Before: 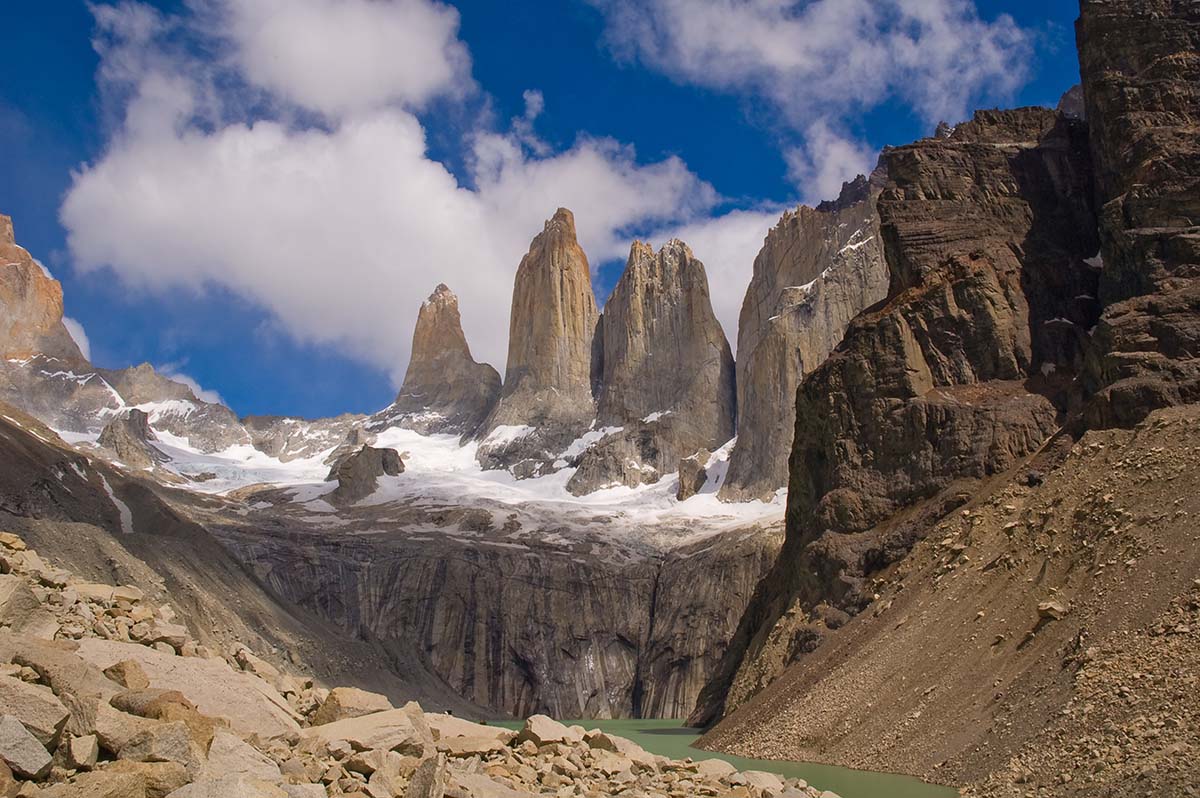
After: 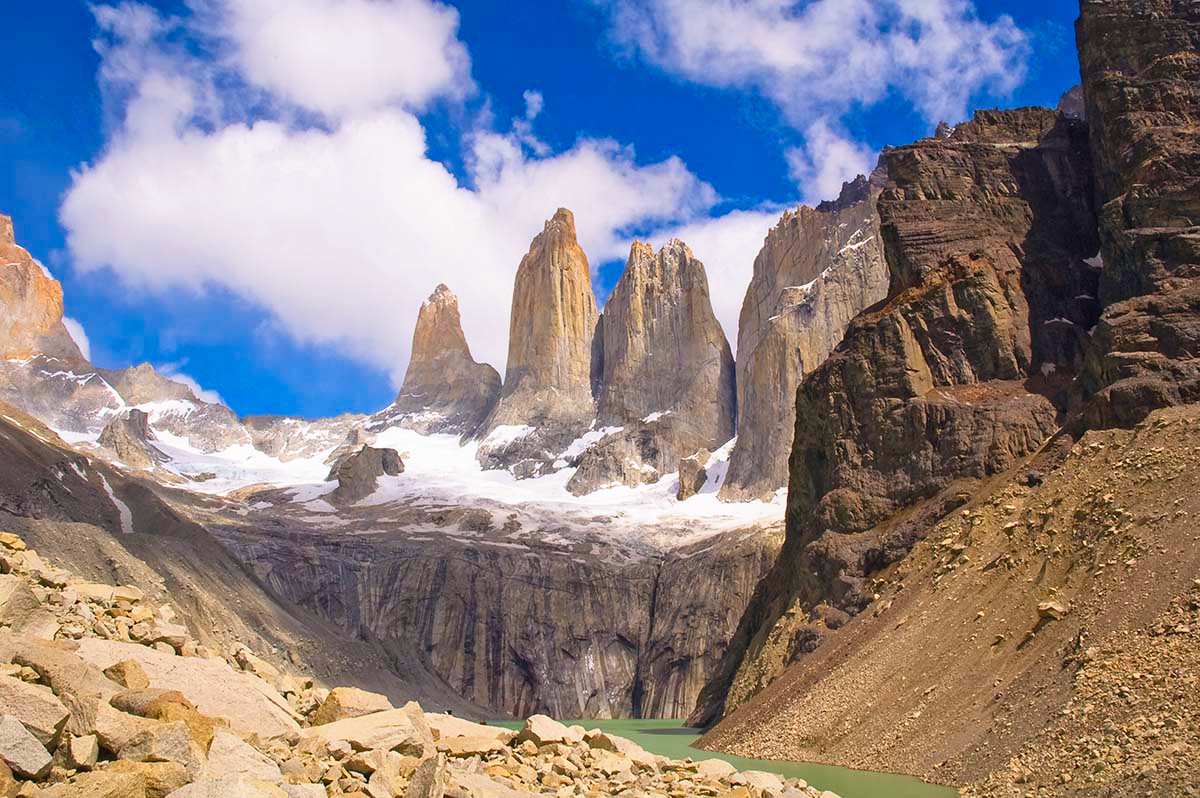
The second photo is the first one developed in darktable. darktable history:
base curve: curves: ch0 [(0, 0) (0.557, 0.834) (1, 1)], preserve colors none
tone equalizer: edges refinement/feathering 500, mask exposure compensation -1.57 EV, preserve details no
color balance rgb: power › chroma 0.519%, power › hue 263.04°, perceptual saturation grading › global saturation 30.823%, perceptual brilliance grading › global brilliance 2.87%, perceptual brilliance grading › highlights -2.646%, perceptual brilliance grading › shadows 3.102%
